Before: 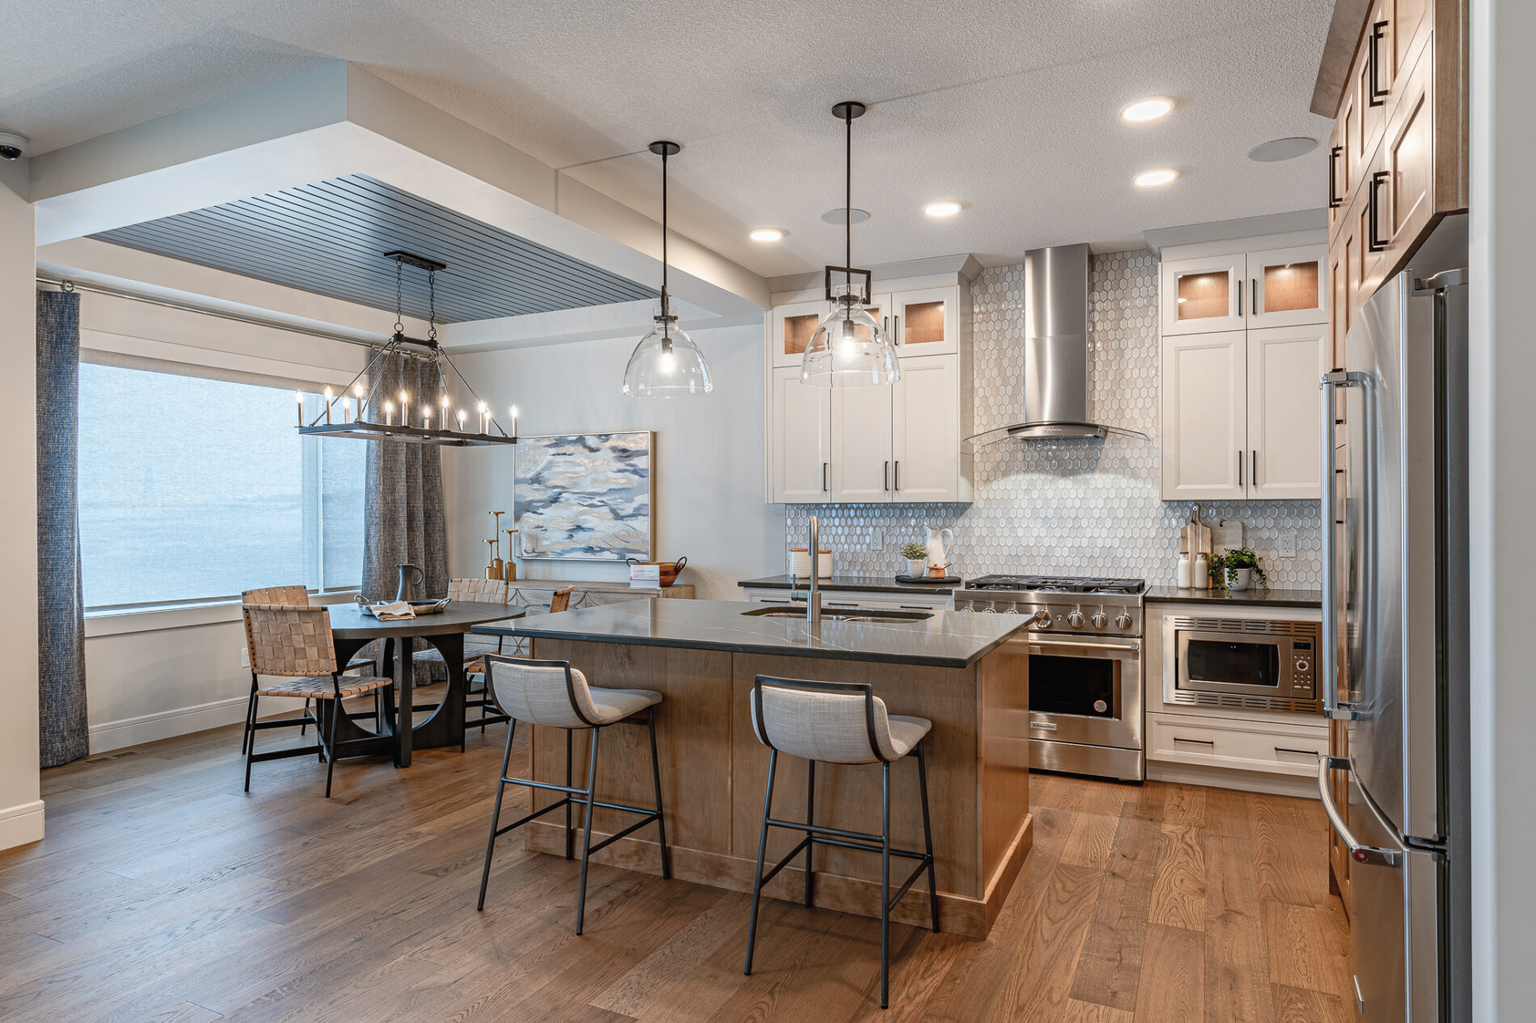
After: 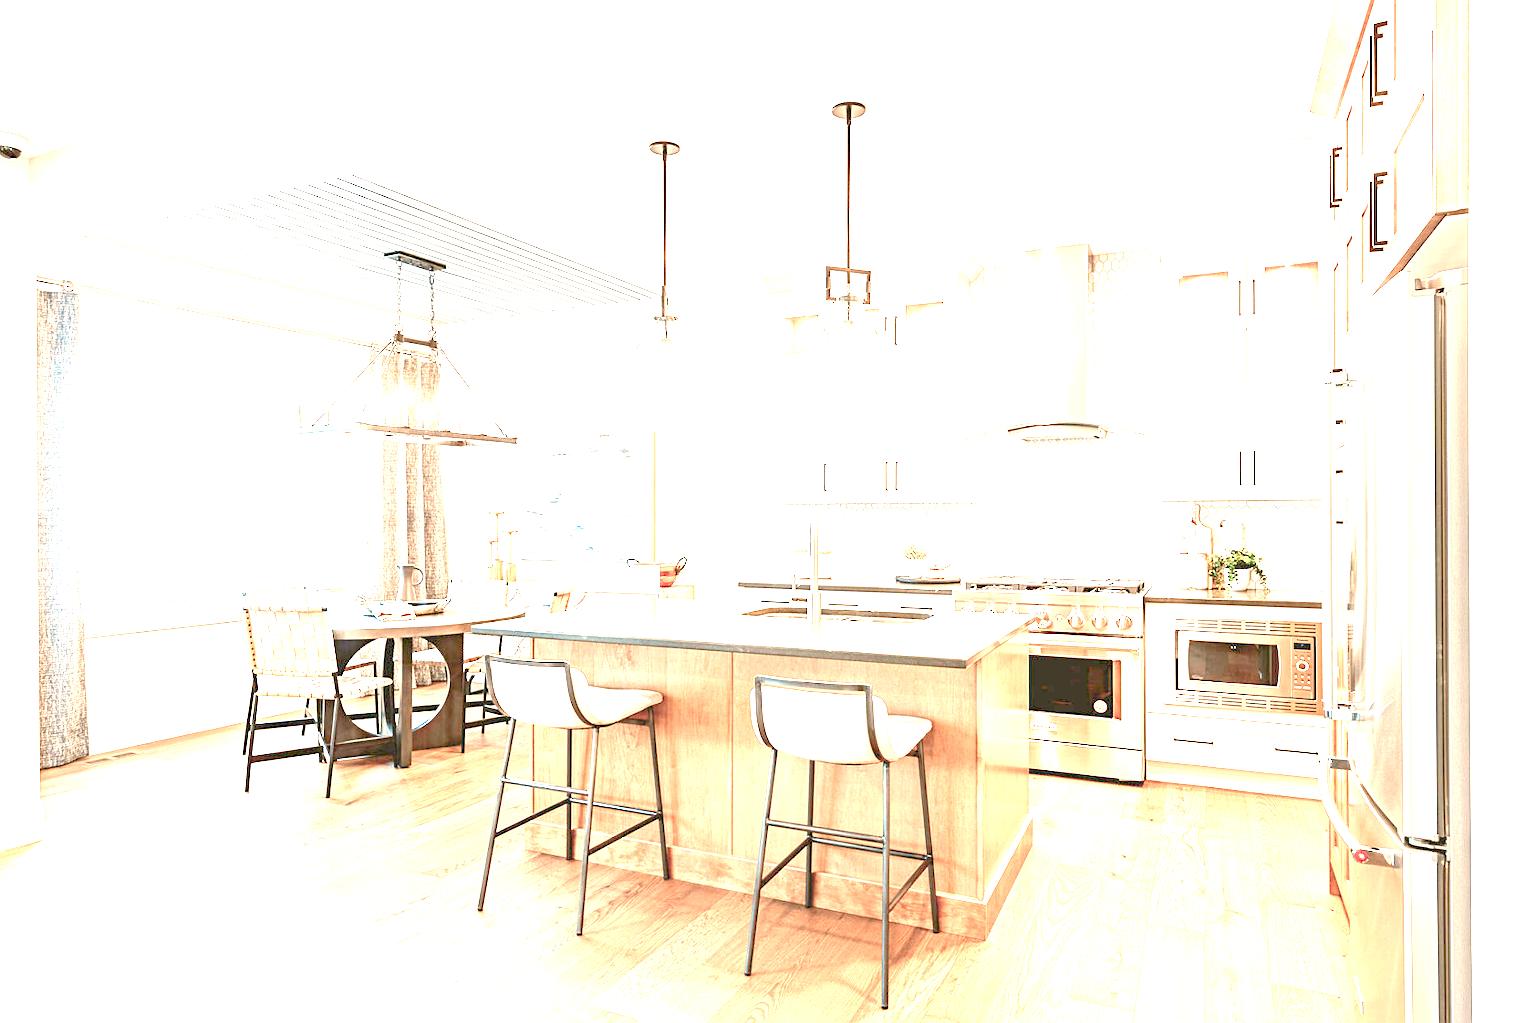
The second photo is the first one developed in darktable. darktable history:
exposure: black level correction 0.001, exposure 2.607 EV, compensate exposure bias true, compensate highlight preservation false
sharpen: amount 0.2
color balance rgb: shadows lift › chroma 1%, shadows lift › hue 113°, highlights gain › chroma 0.2%, highlights gain › hue 333°, perceptual saturation grading › global saturation 20%, perceptual saturation grading › highlights -50%, perceptual saturation grading › shadows 25%, contrast -30%
white balance: red 1.138, green 0.996, blue 0.812
